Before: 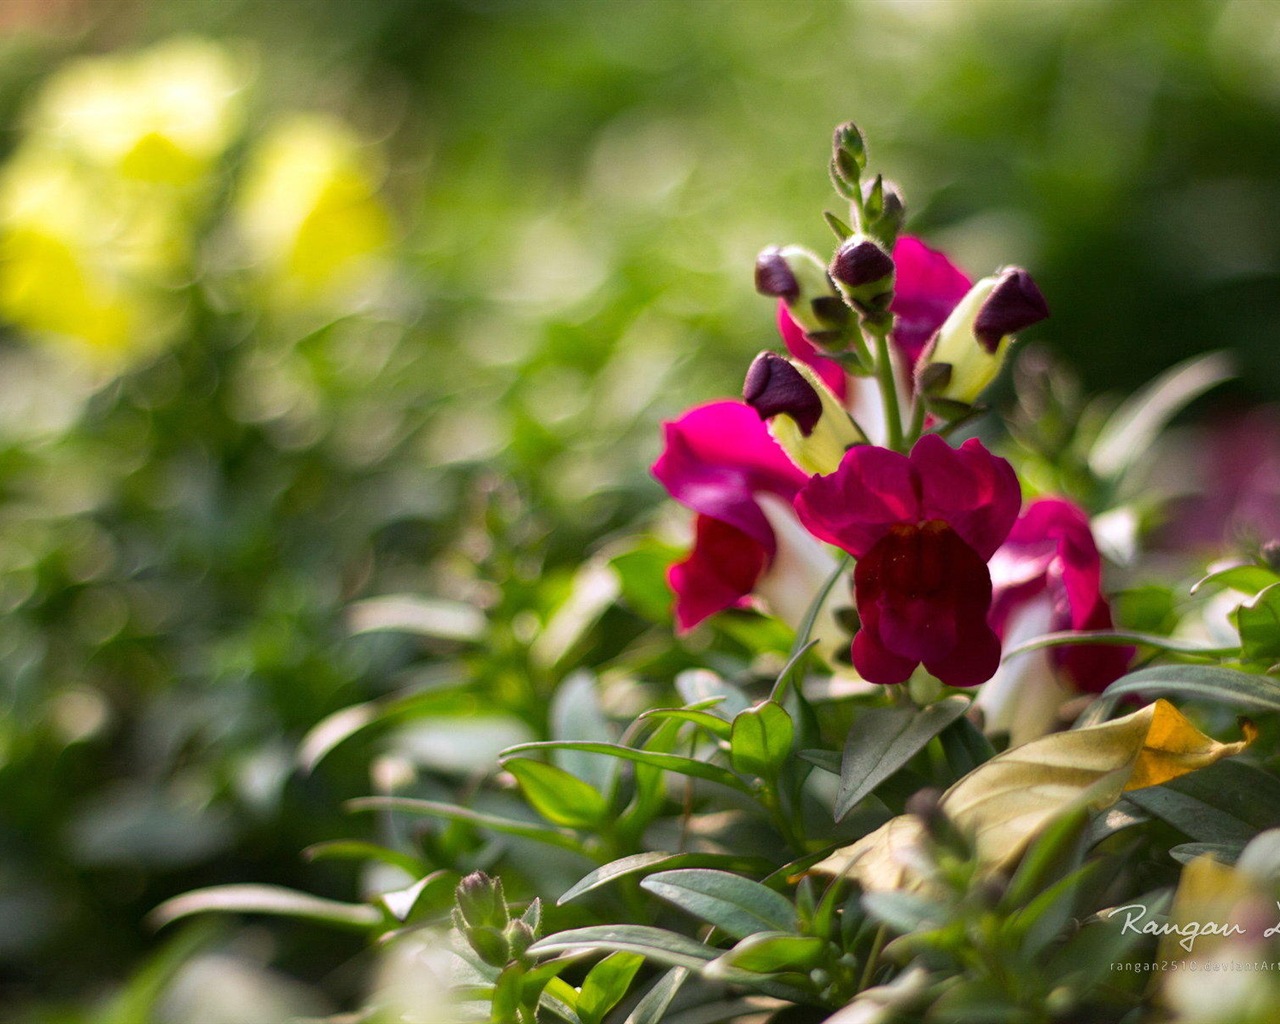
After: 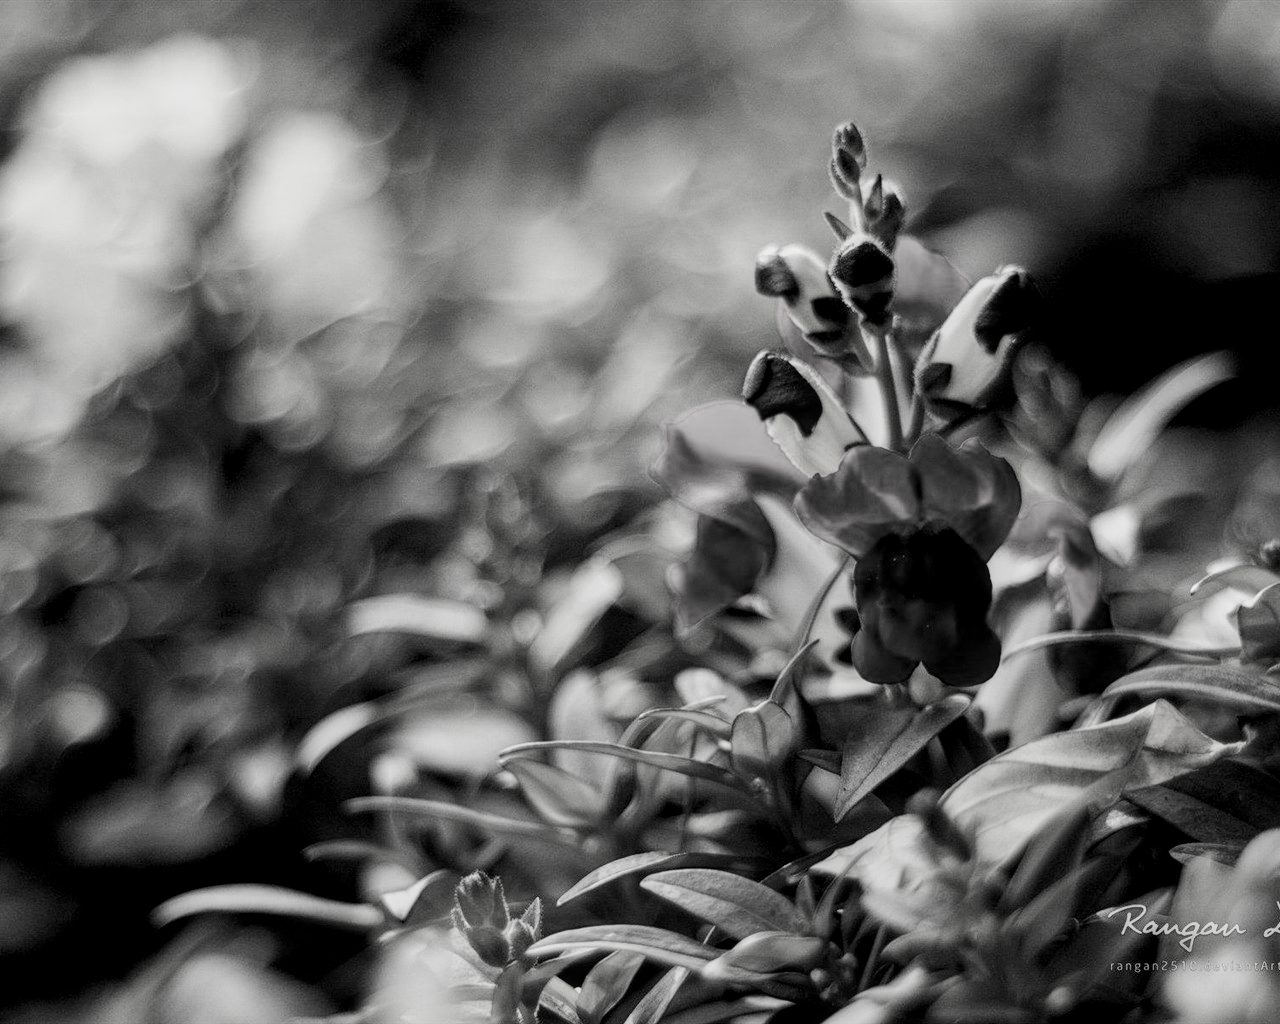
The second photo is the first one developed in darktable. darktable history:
filmic rgb: black relative exposure -5.02 EV, white relative exposure 3.55 EV, threshold 5.95 EV, hardness 3.17, contrast 1.298, highlights saturation mix -49.32%, preserve chrominance RGB euclidean norm, color science v5 (2021), contrast in shadows safe, contrast in highlights safe, enable highlight reconstruction true
local contrast: detail 130%
